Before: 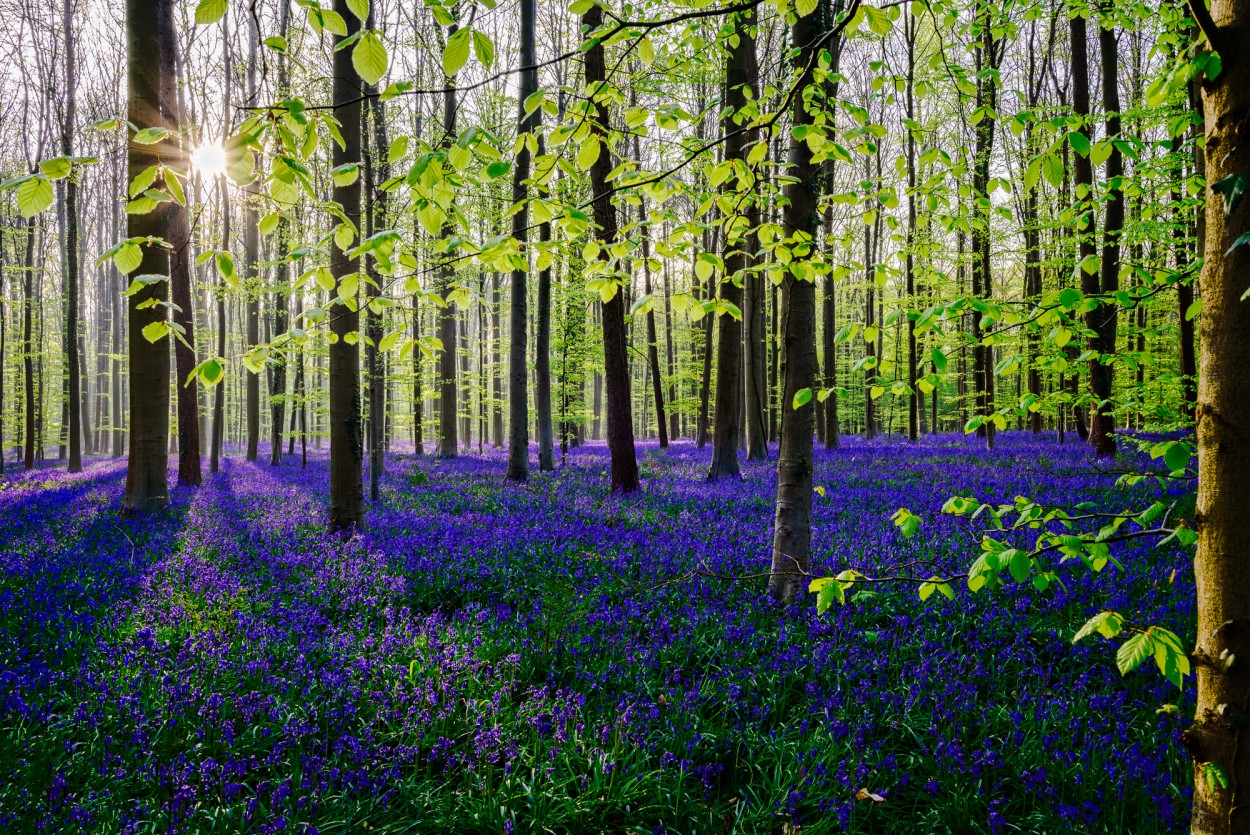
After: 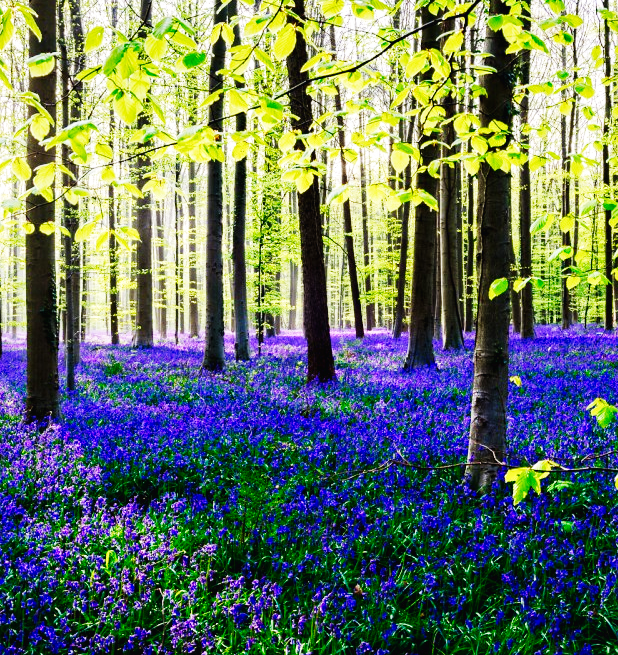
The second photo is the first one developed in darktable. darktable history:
base curve: curves: ch0 [(0, 0.003) (0.001, 0.002) (0.006, 0.004) (0.02, 0.022) (0.048, 0.086) (0.094, 0.234) (0.162, 0.431) (0.258, 0.629) (0.385, 0.8) (0.548, 0.918) (0.751, 0.988) (1, 1)], preserve colors none
crop and rotate: angle 0.02°, left 24.353%, top 13.219%, right 26.156%, bottom 8.224%
